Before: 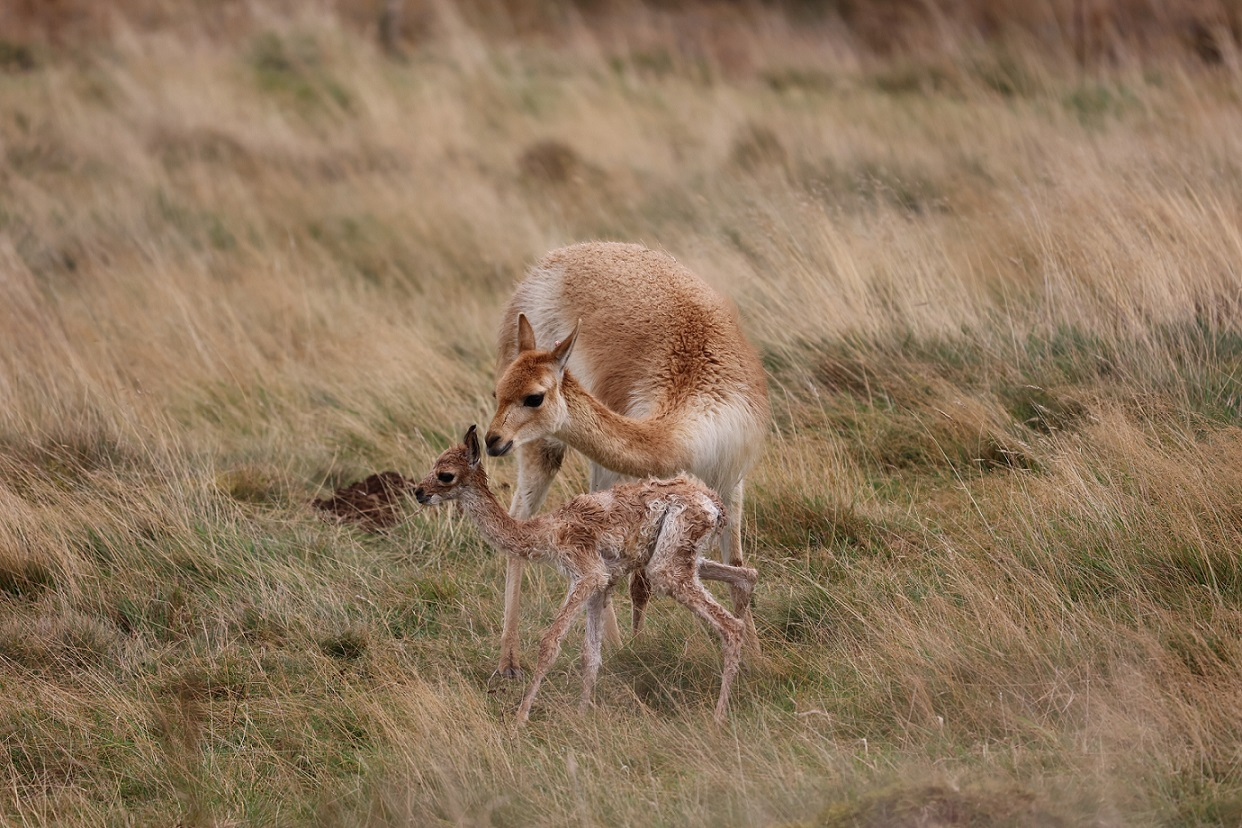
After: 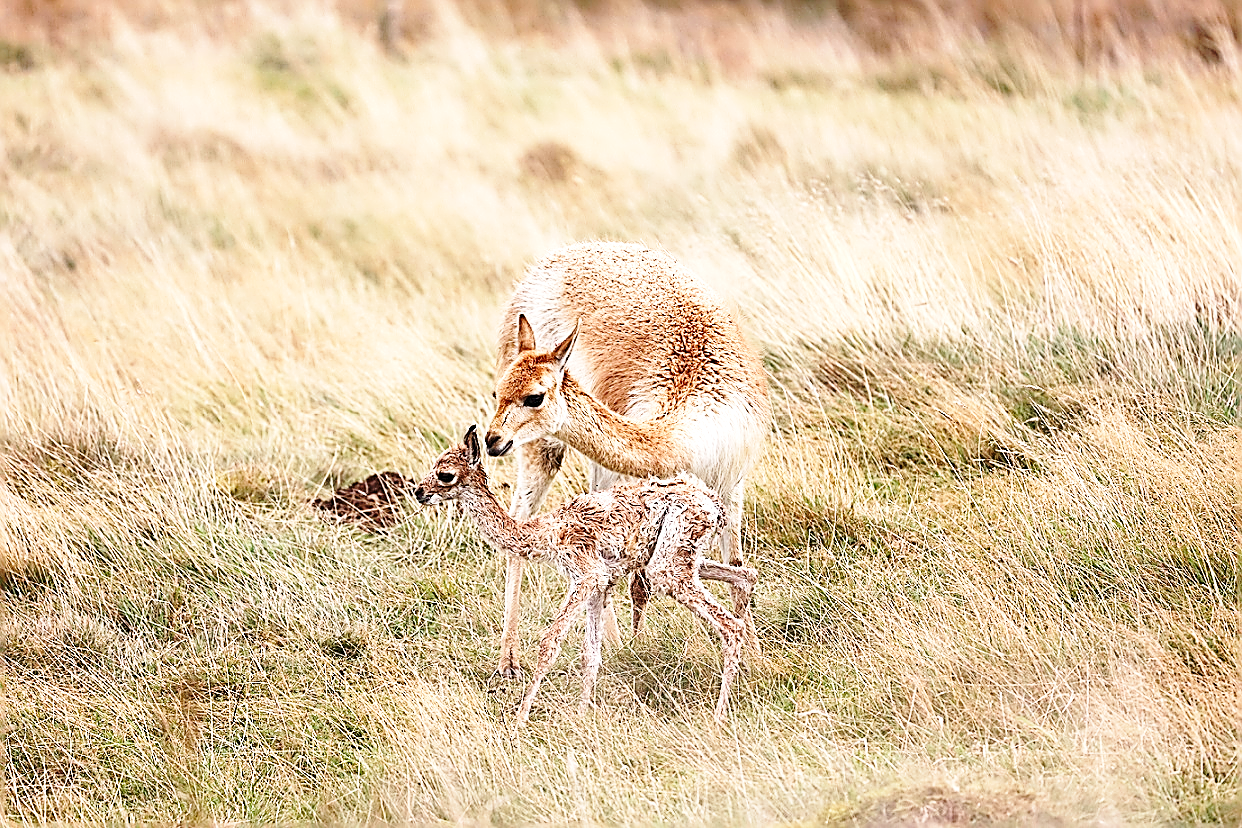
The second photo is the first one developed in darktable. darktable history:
base curve: curves: ch0 [(0, 0) (0.028, 0.03) (0.121, 0.232) (0.46, 0.748) (0.859, 0.968) (1, 1)], preserve colors none
sharpen: amount 1.861
exposure: black level correction 0, exposure 1.1 EV, compensate exposure bias true, compensate highlight preservation false
